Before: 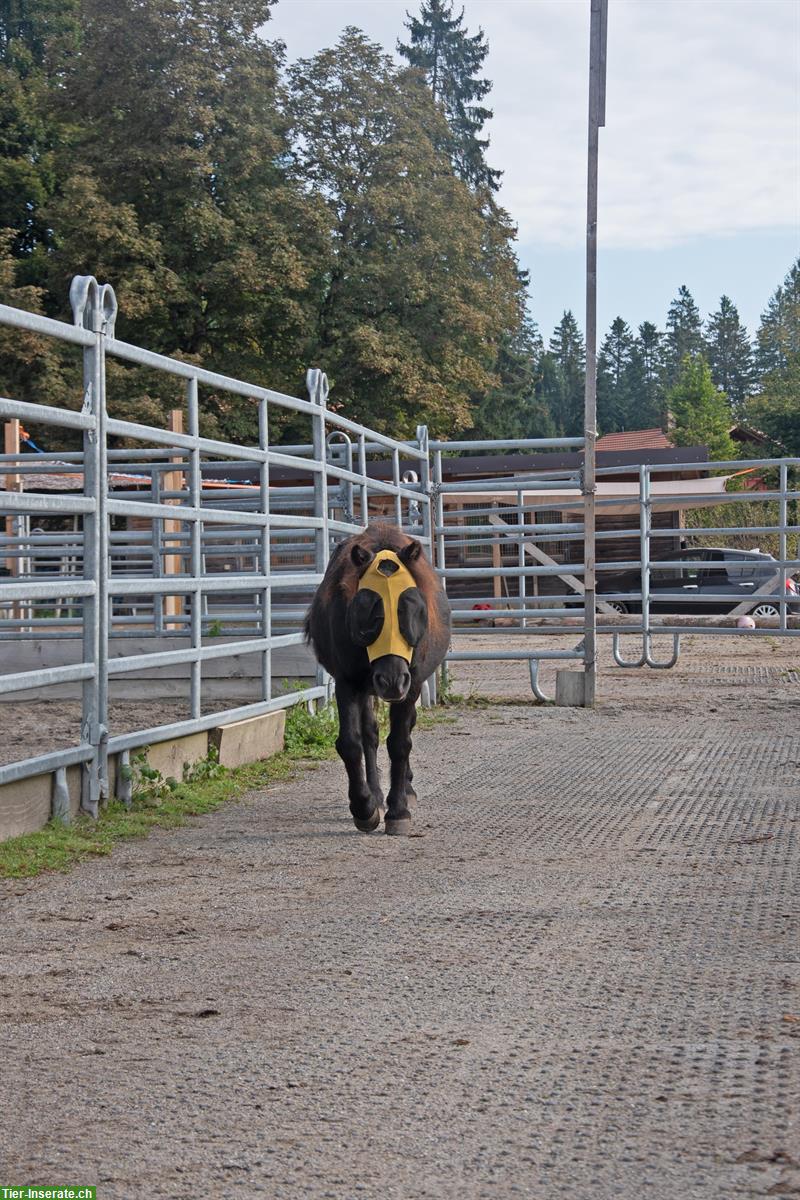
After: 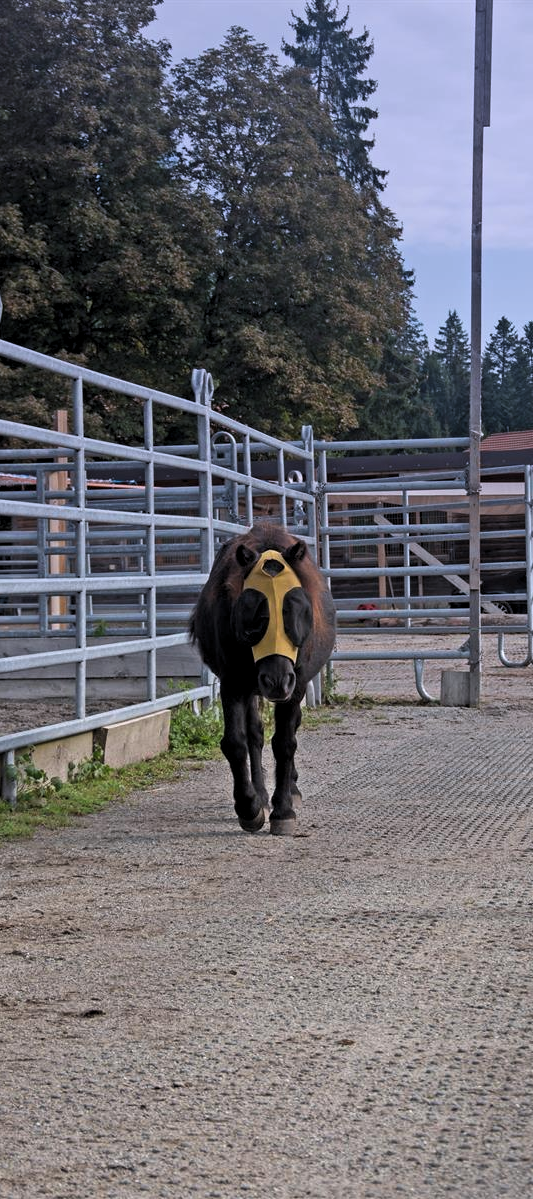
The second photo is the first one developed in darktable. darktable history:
crop and rotate: left 14.385%, right 18.948%
levels: levels [0.052, 0.496, 0.908]
graduated density: hue 238.83°, saturation 50%
